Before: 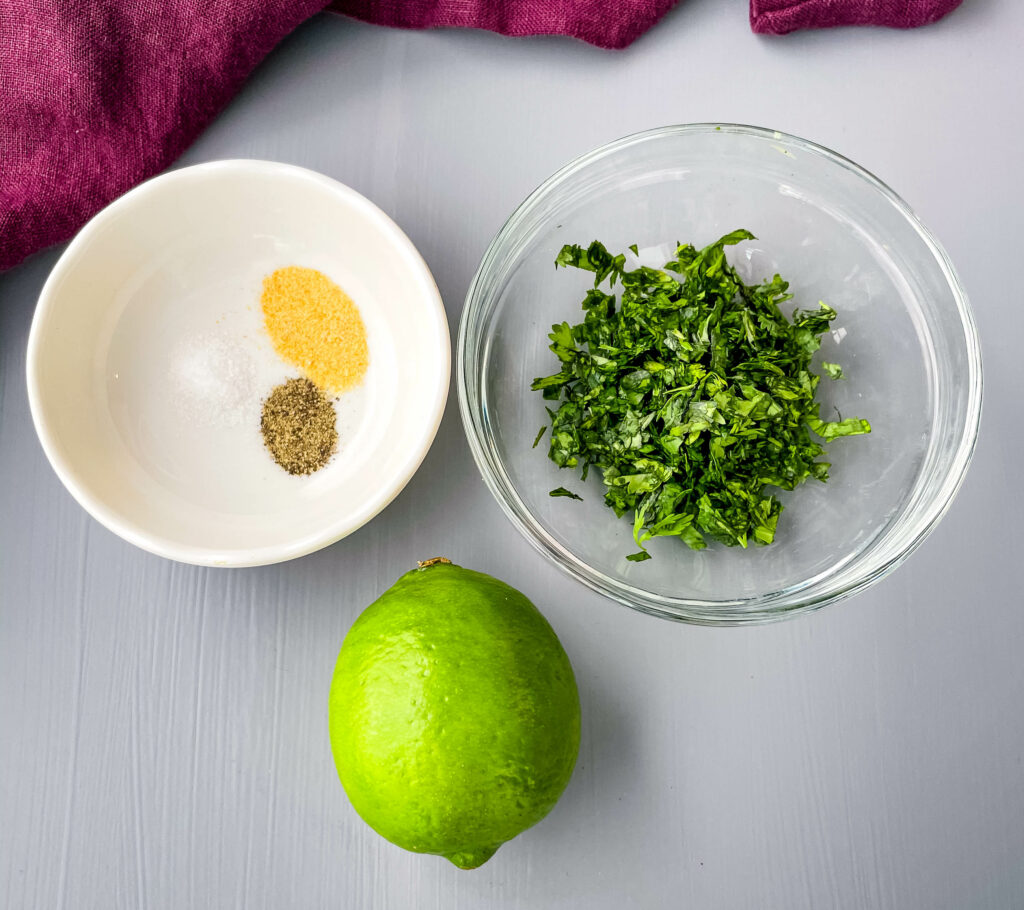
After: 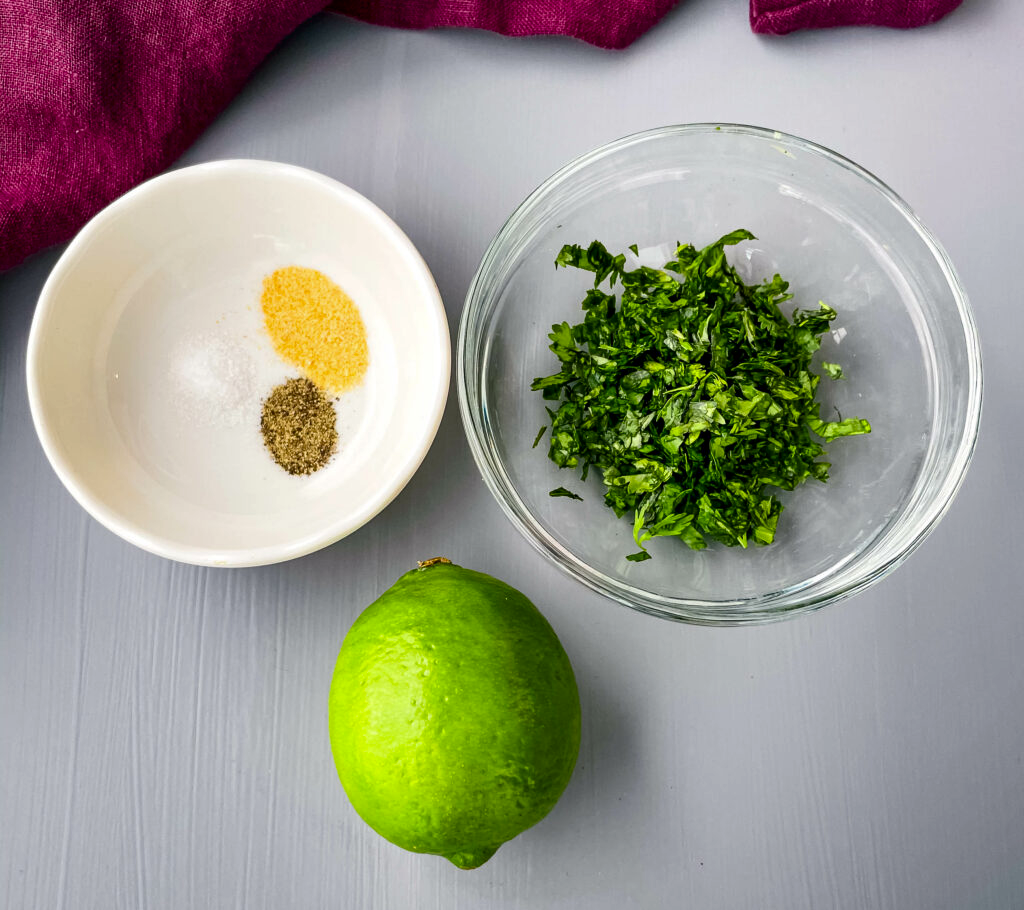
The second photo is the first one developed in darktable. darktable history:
contrast brightness saturation: contrast 0.068, brightness -0.126, saturation 0.063
